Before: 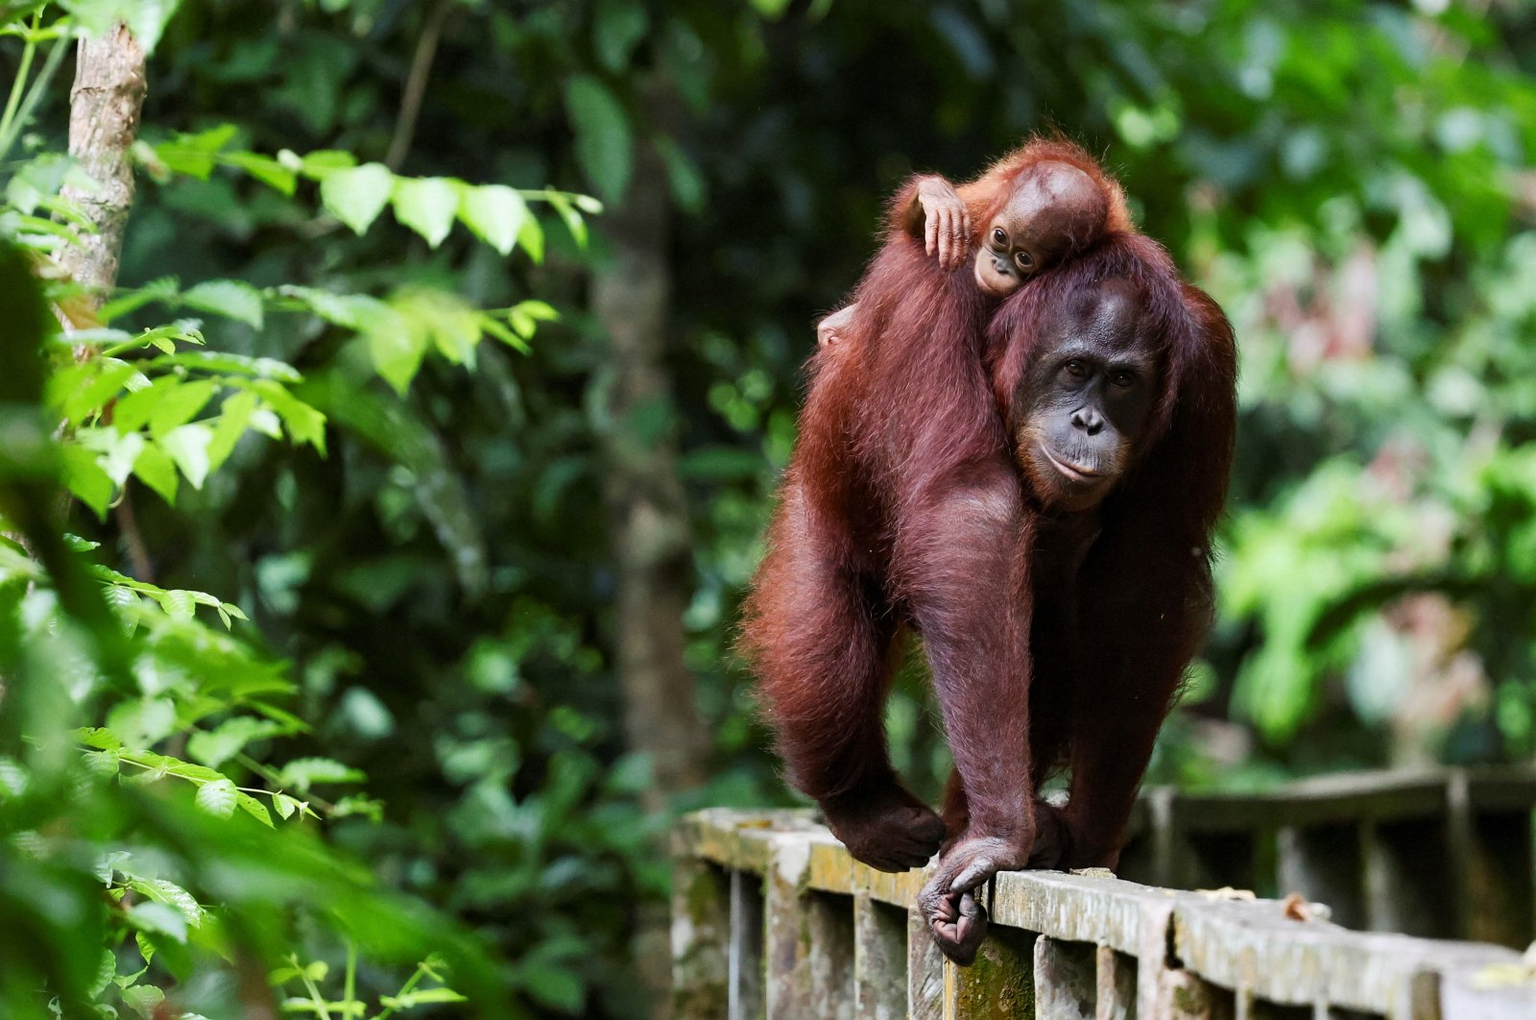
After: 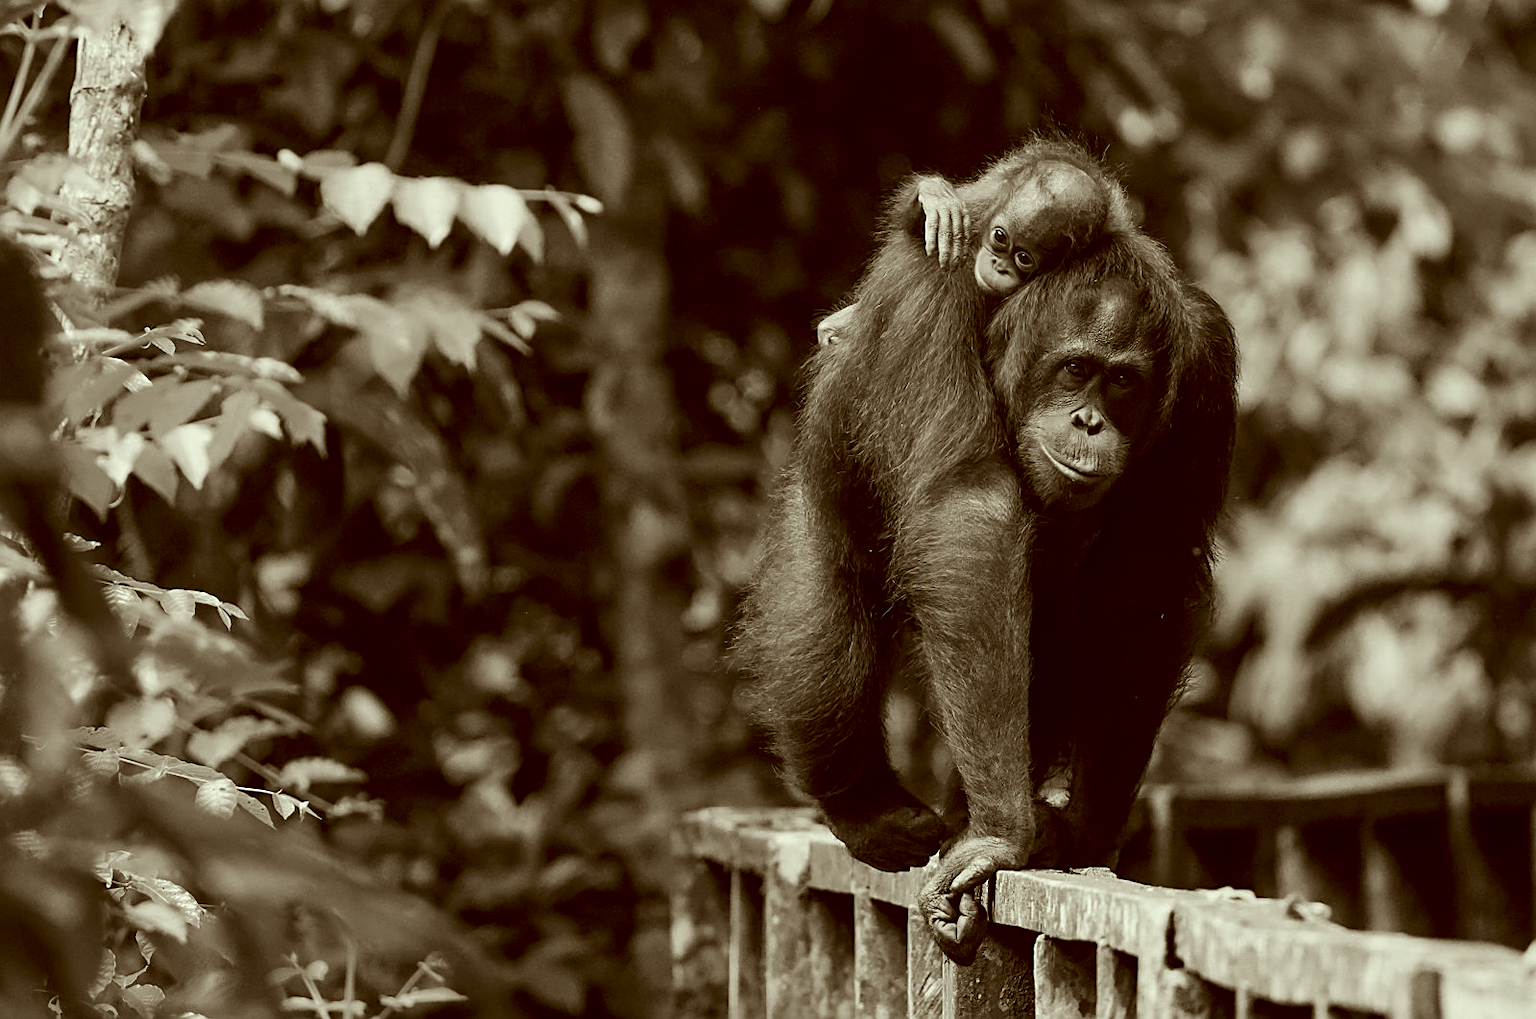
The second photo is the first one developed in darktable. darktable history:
sharpen: on, module defaults
color correction: highlights a* -6.11, highlights b* 9.41, shadows a* 10.53, shadows b* 24.06
local contrast: highlights 100%, shadows 103%, detail 120%, midtone range 0.2
color calibration: output gray [0.246, 0.254, 0.501, 0], gray › normalize channels true, illuminant same as pipeline (D50), adaptation XYZ, x 0.345, y 0.359, temperature 5010.48 K, gamut compression 0.016
contrast brightness saturation: saturation -0.048
